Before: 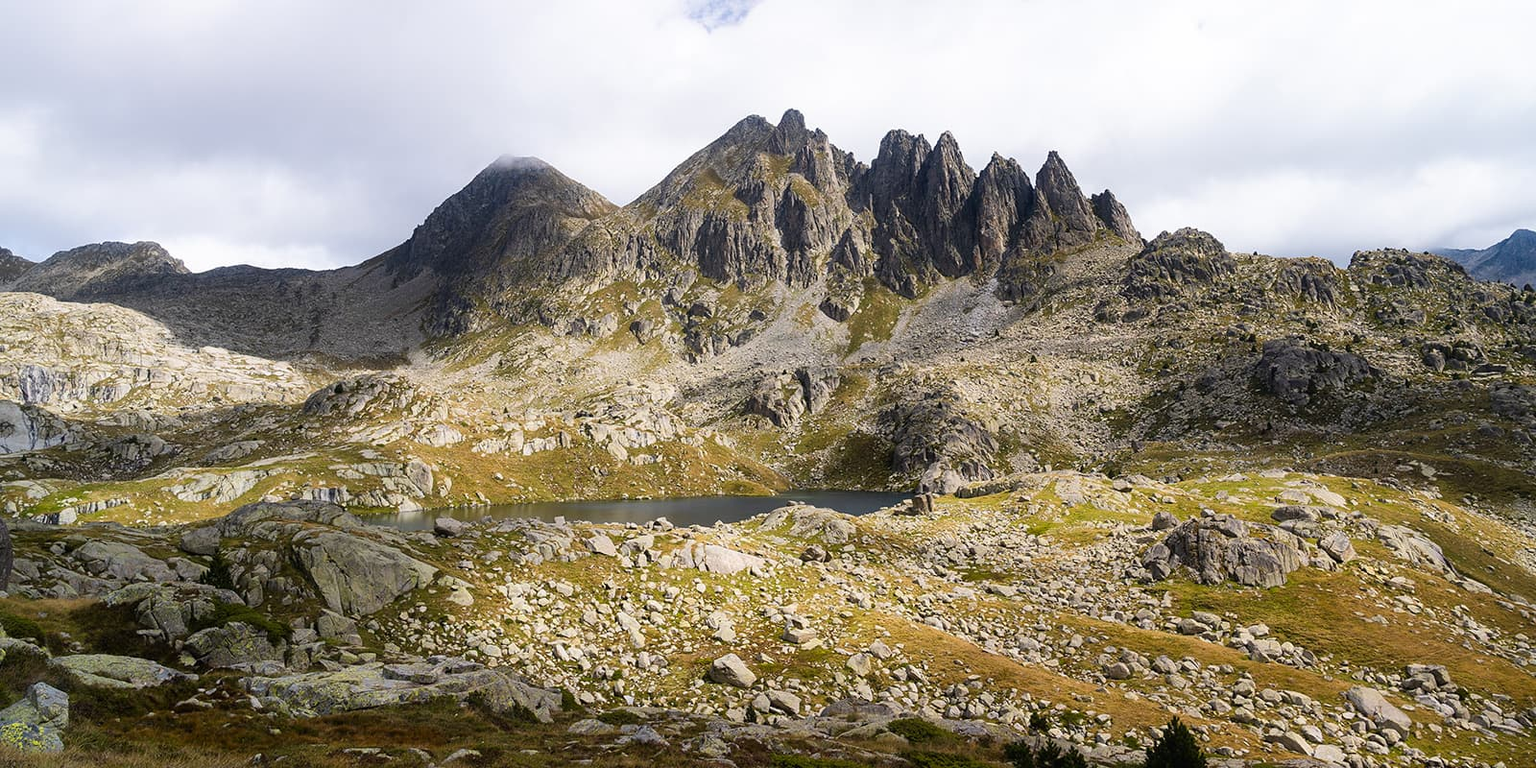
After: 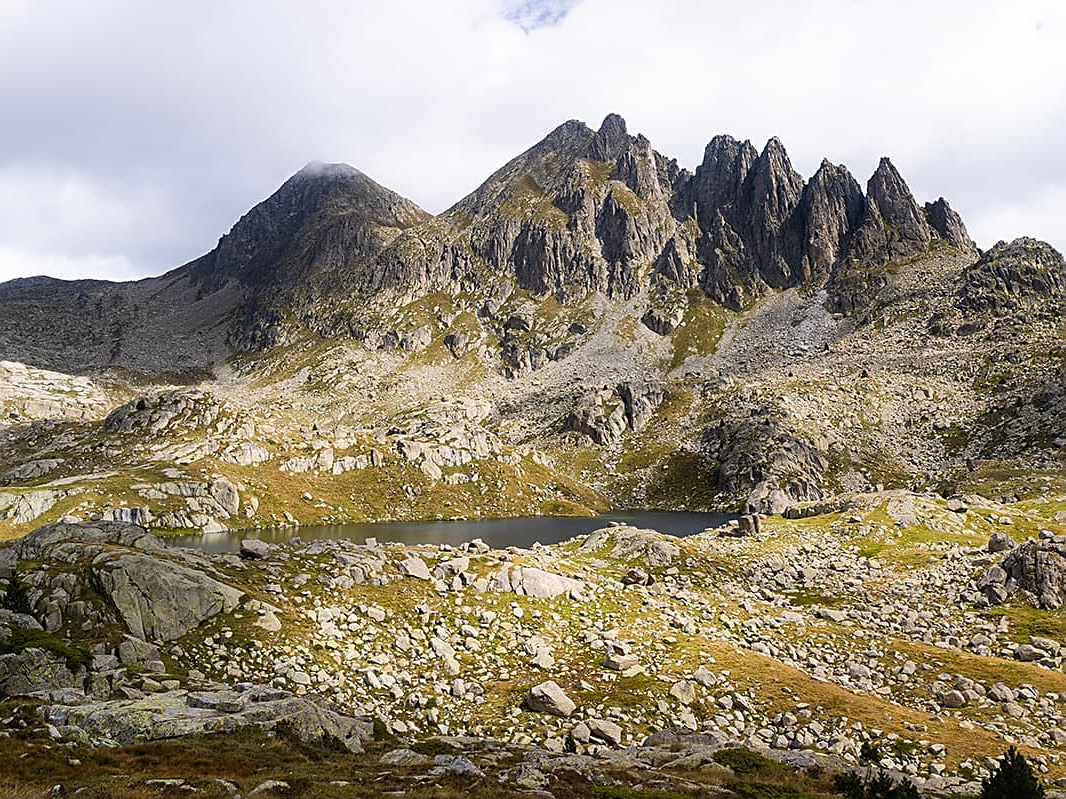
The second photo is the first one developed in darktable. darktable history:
crop and rotate: left 13.34%, right 19.995%
sharpen: on, module defaults
